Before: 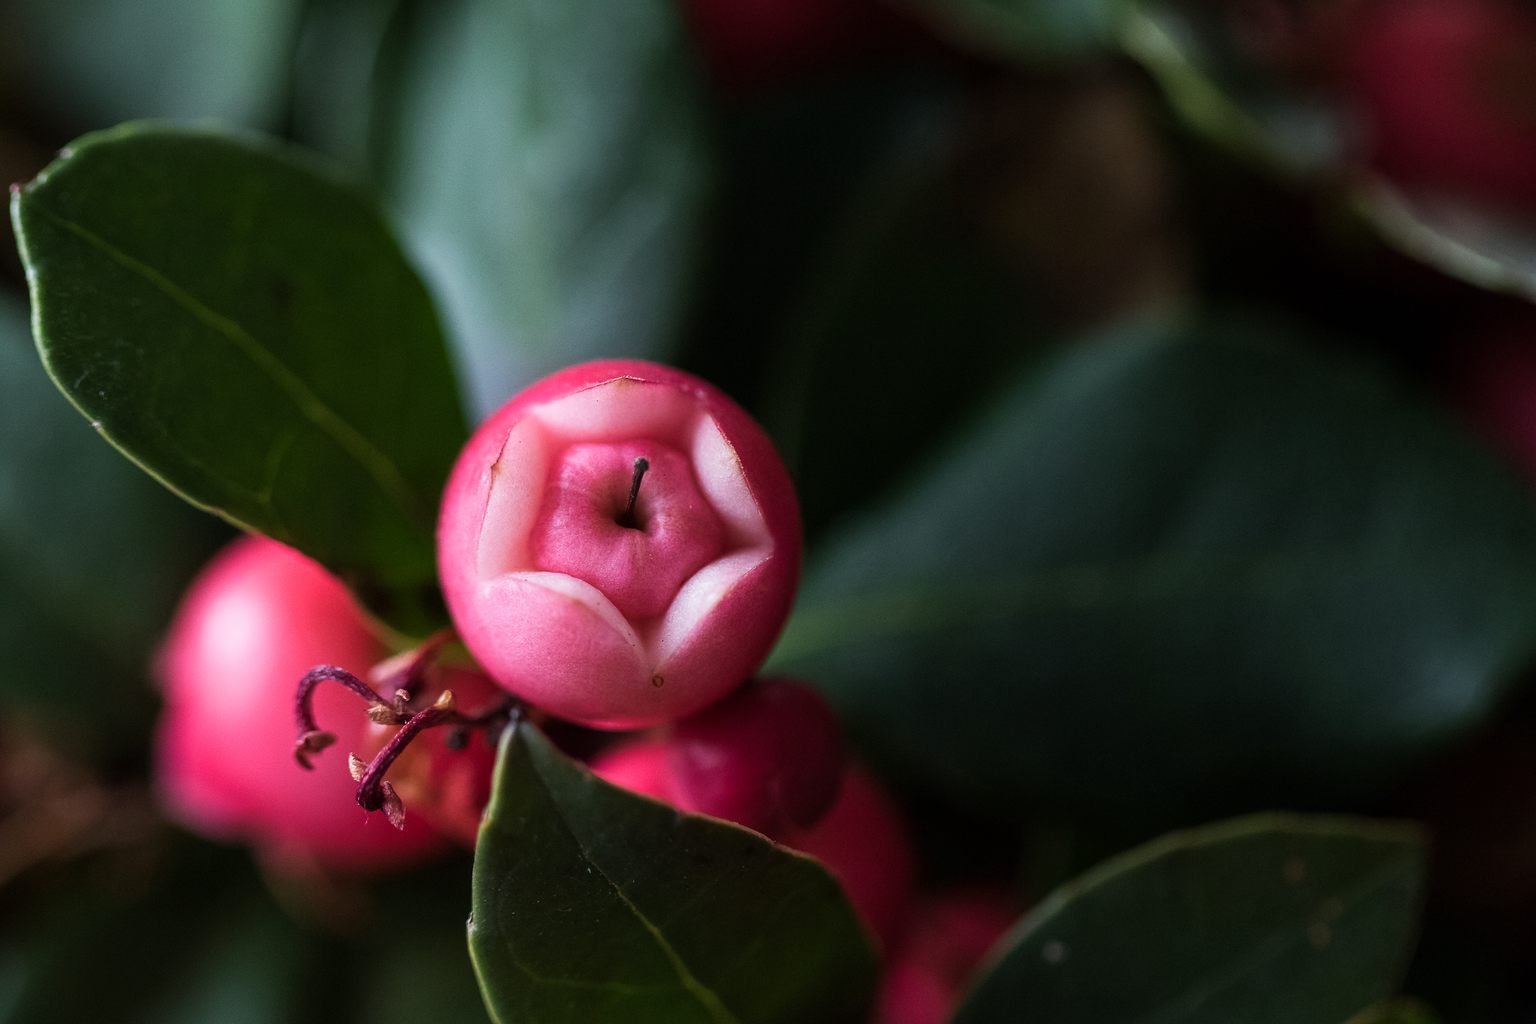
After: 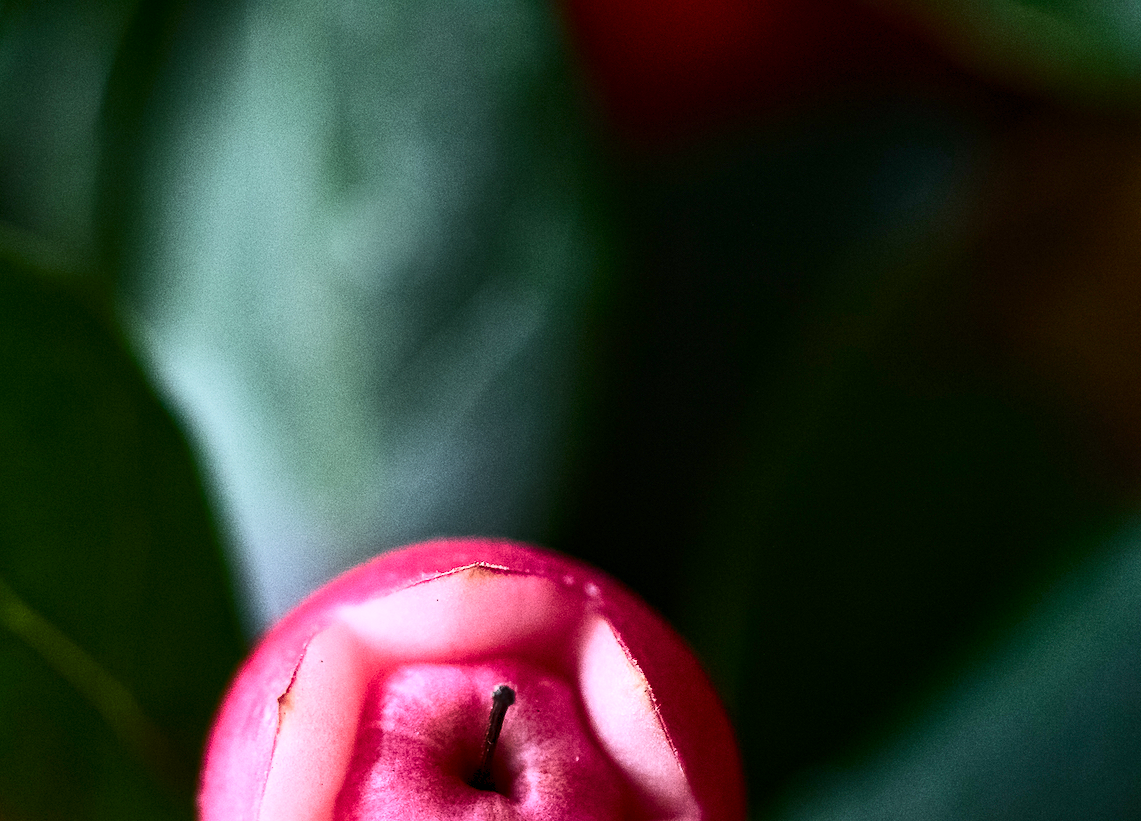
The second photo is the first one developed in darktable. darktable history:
shadows and highlights: low approximation 0.01, soften with gaussian
crop: left 19.877%, right 30.484%, bottom 46.43%
contrast brightness saturation: contrast 0.411, brightness 0.097, saturation 0.206
contrast equalizer: y [[0.5, 0.542, 0.583, 0.625, 0.667, 0.708], [0.5 ×6], [0.5 ×6], [0 ×6], [0 ×6]], mix 0.288
